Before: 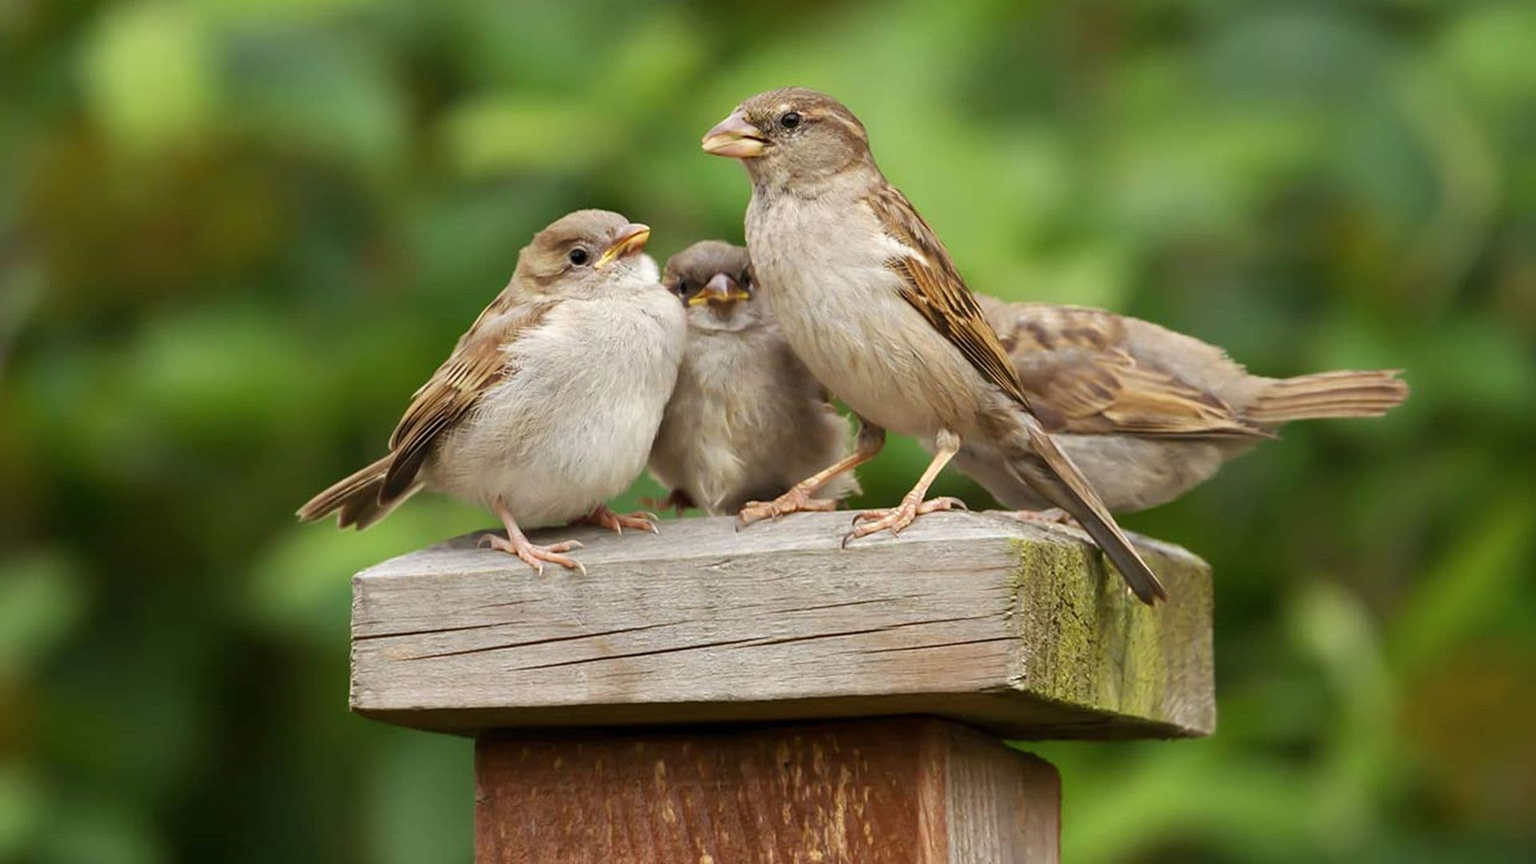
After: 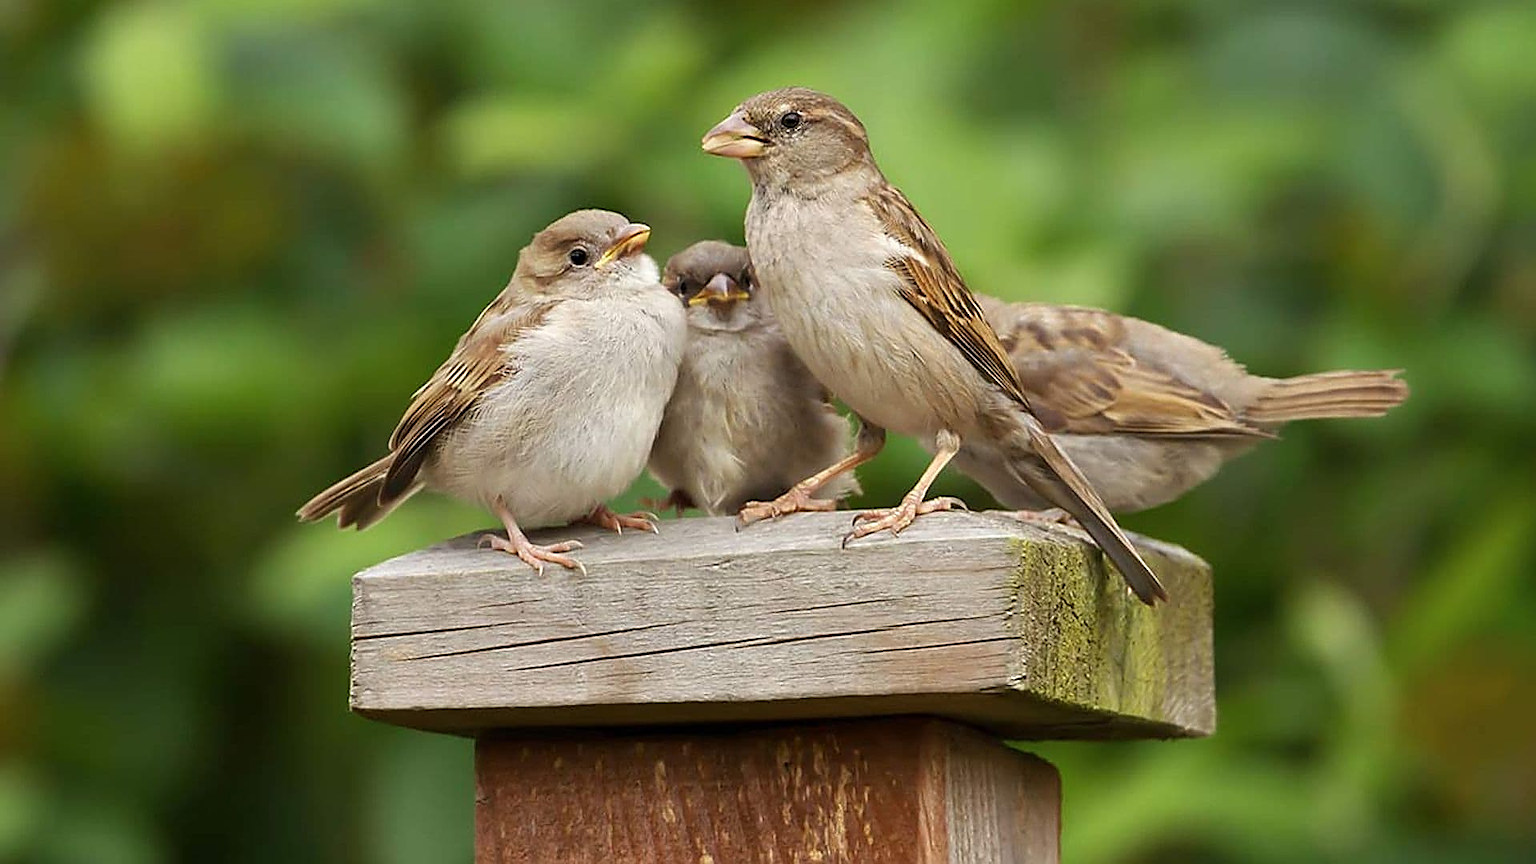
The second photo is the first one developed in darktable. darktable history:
sharpen: radius 1.425, amount 1.253, threshold 0.665
